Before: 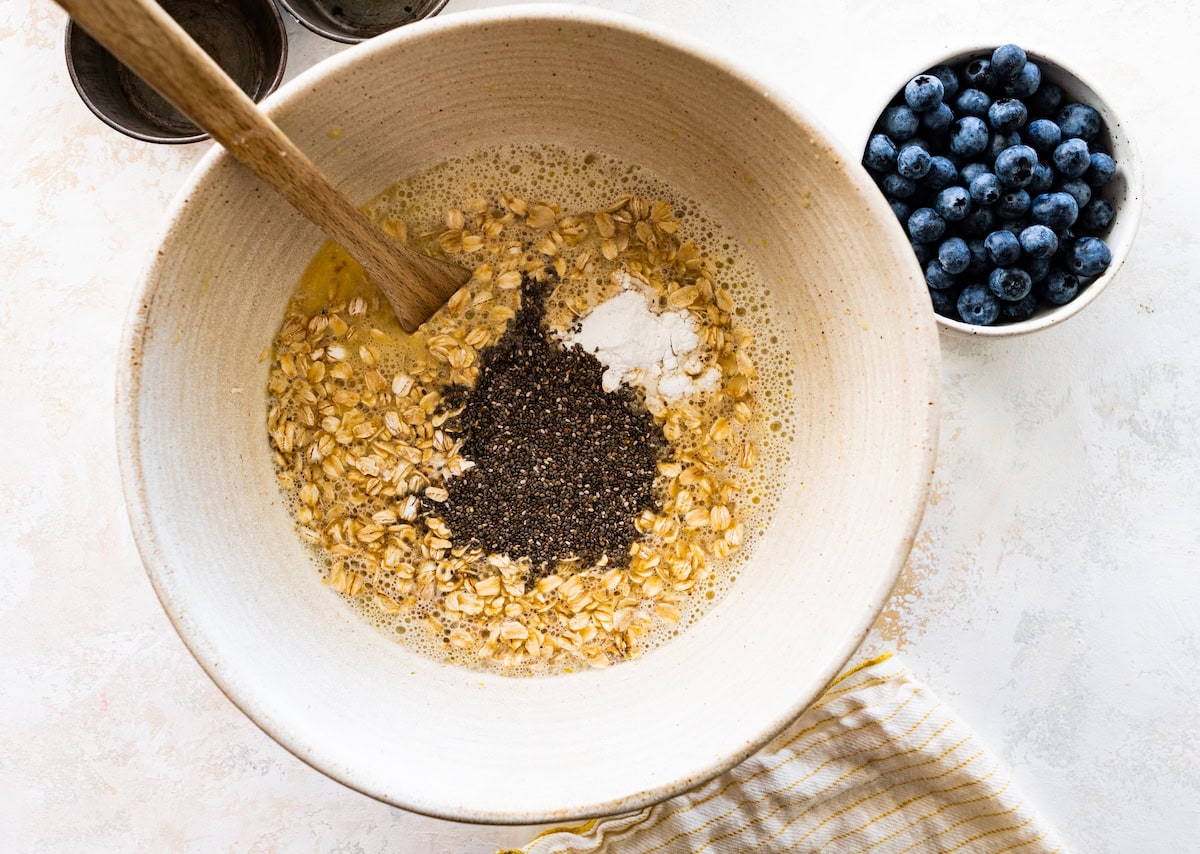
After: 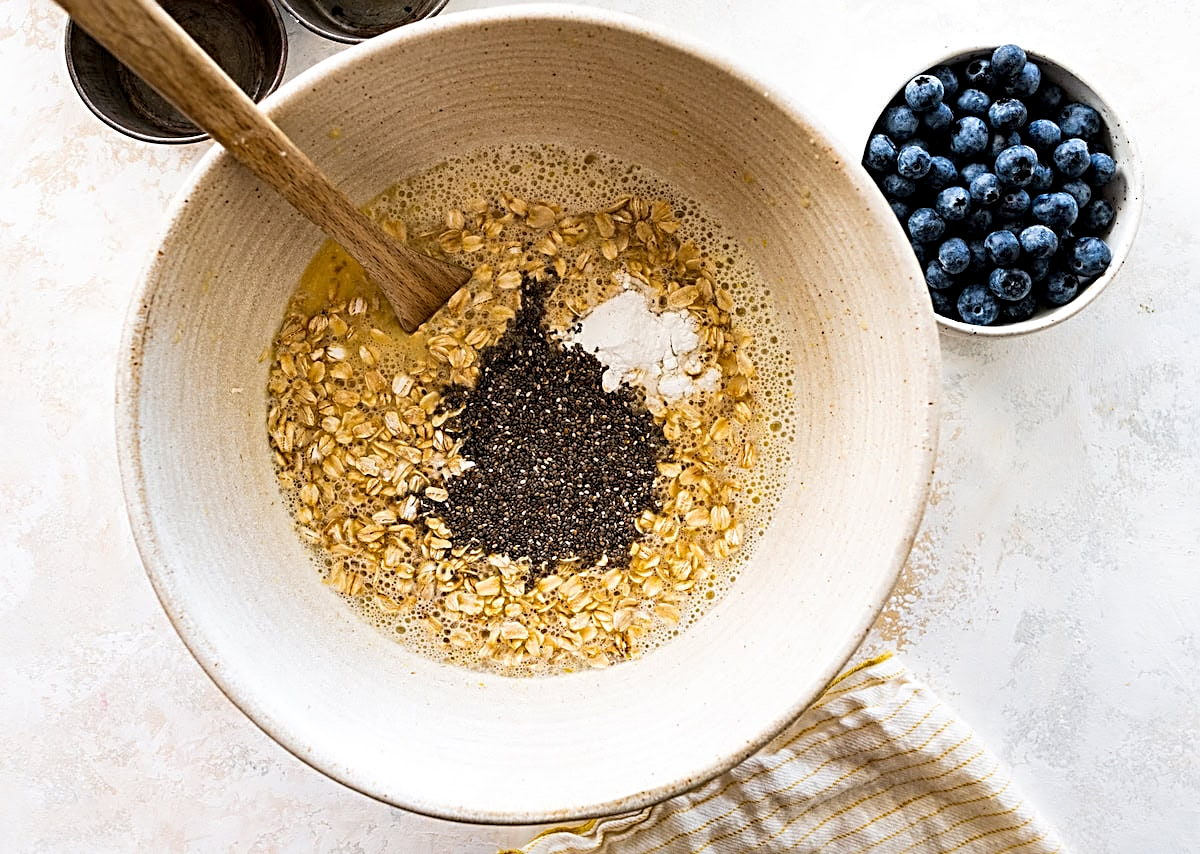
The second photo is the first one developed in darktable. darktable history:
local contrast: highlights 103%, shadows 103%, detail 119%, midtone range 0.2
sharpen: radius 2.539, amount 0.645
